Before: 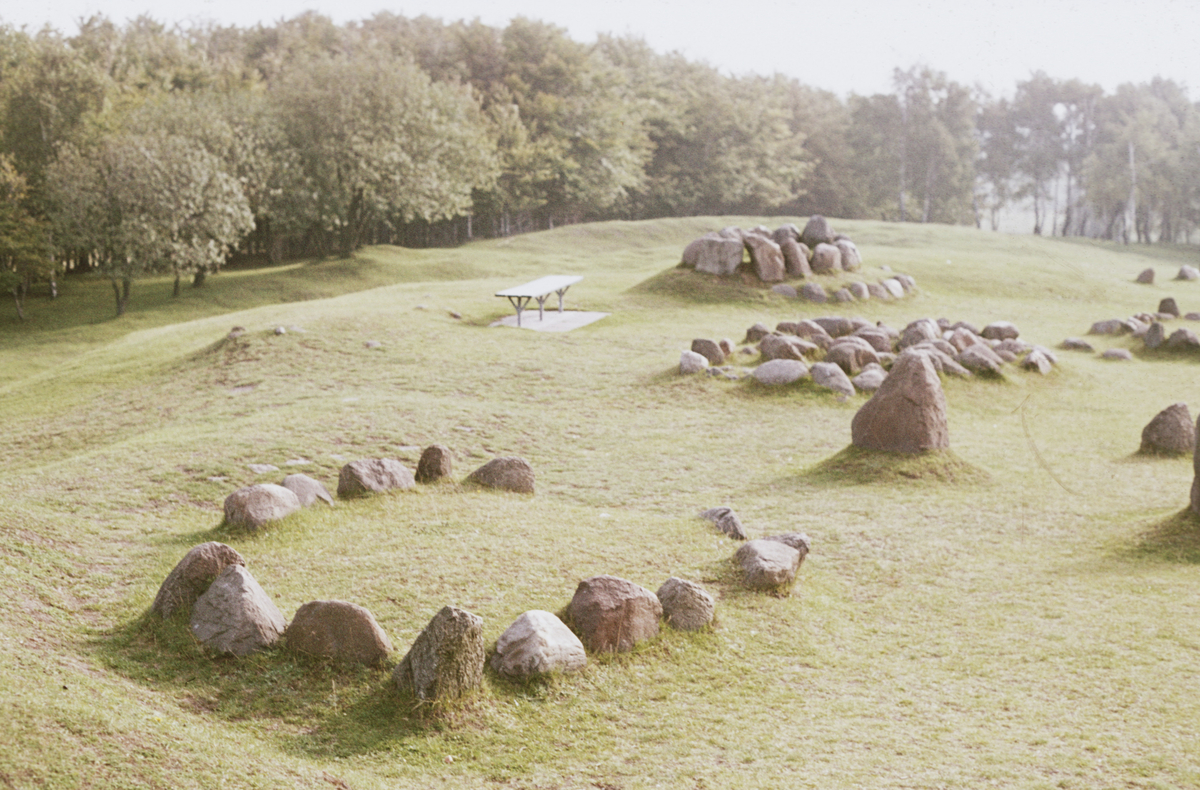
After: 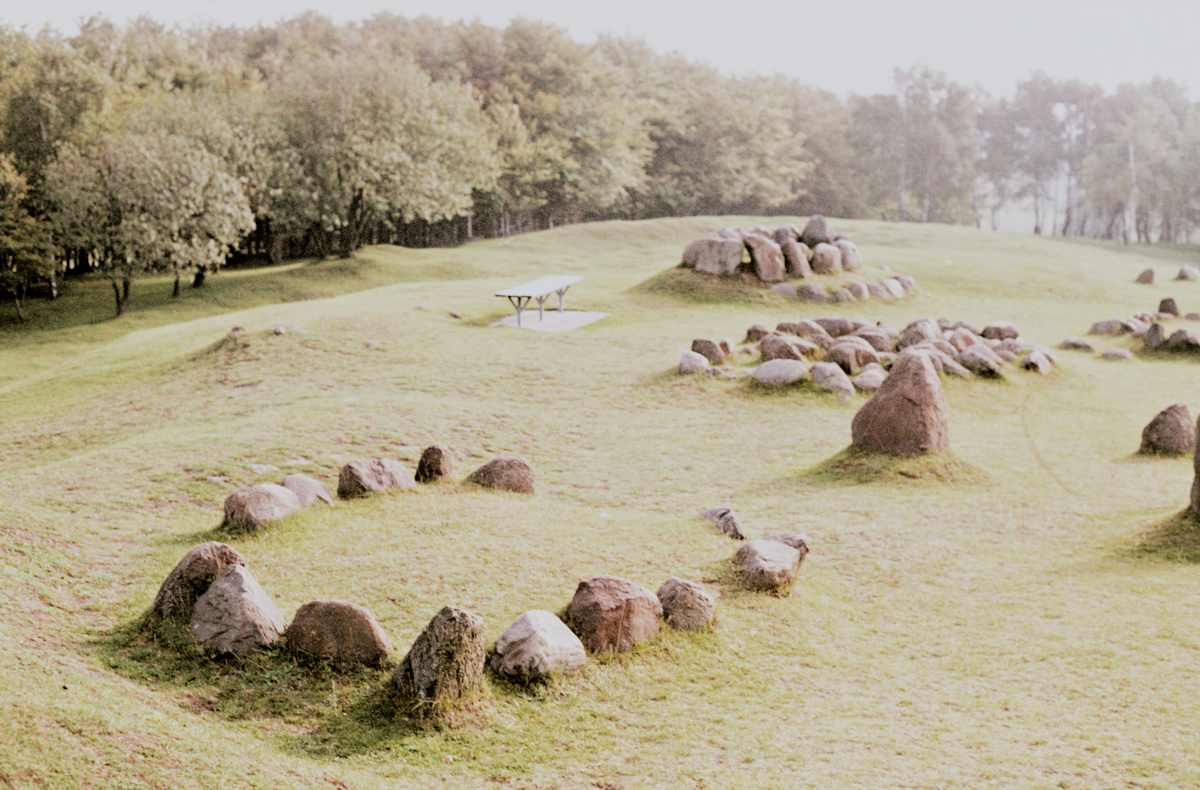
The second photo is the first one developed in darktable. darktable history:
shadows and highlights: shadows -30.9, highlights 29.78
filmic rgb: black relative exposure -2.7 EV, white relative exposure 4.56 EV, threshold 2.95 EV, hardness 1.78, contrast 1.245, enable highlight reconstruction true
contrast equalizer: octaves 7, y [[0.5, 0.488, 0.462, 0.461, 0.491, 0.5], [0.5 ×6], [0.5 ×6], [0 ×6], [0 ×6]], mix -0.983
